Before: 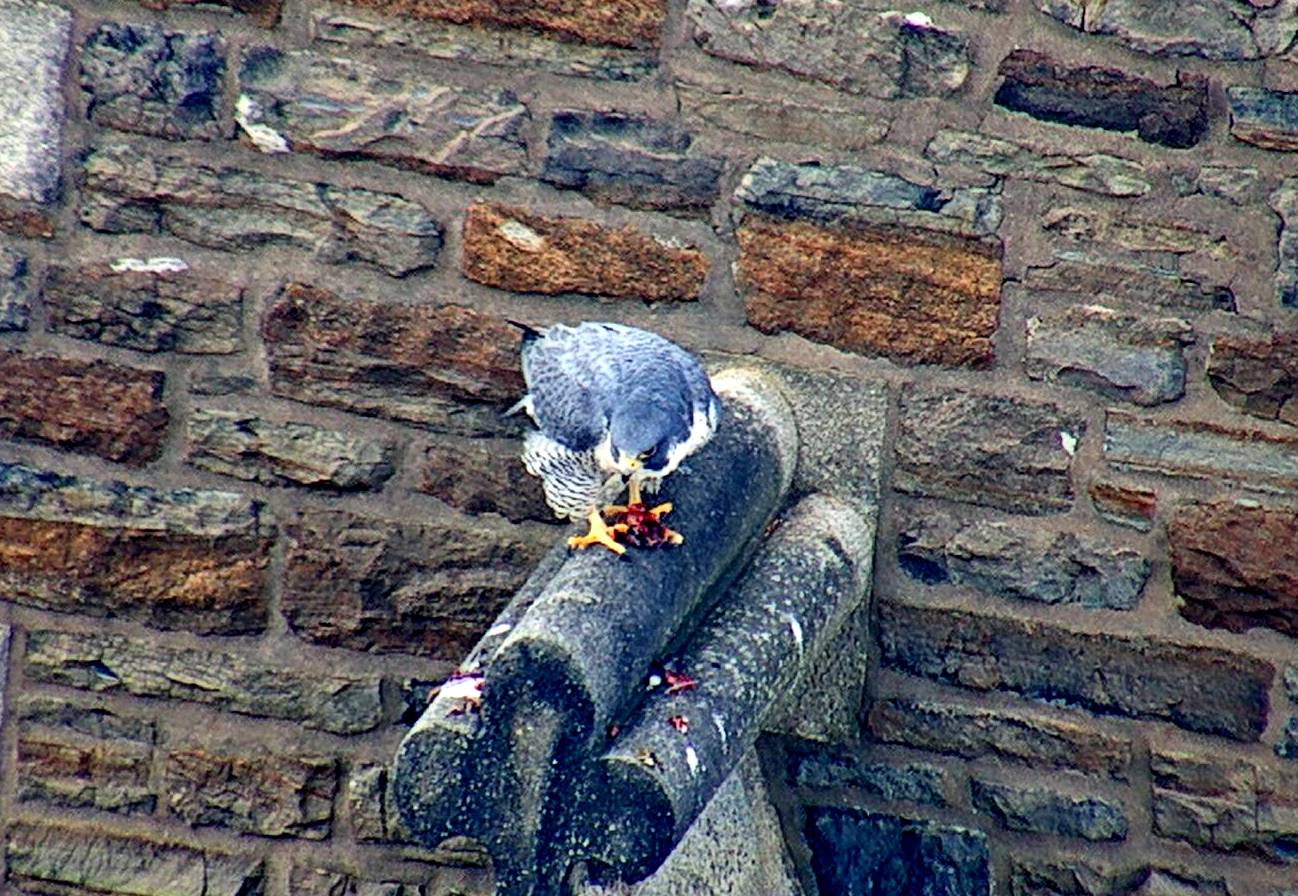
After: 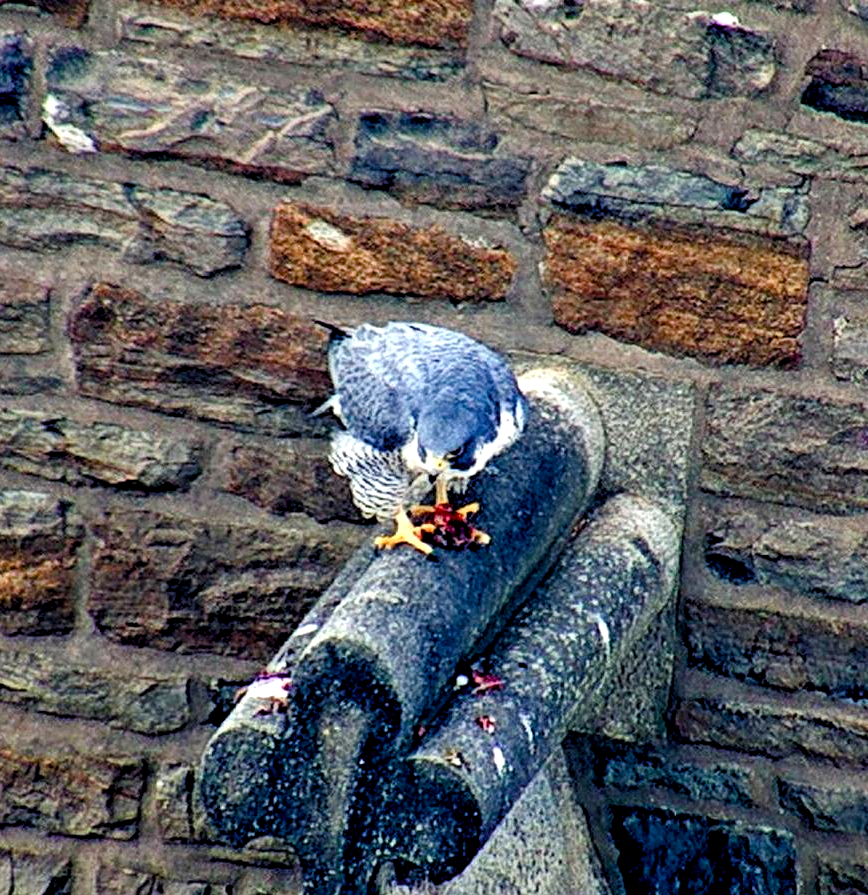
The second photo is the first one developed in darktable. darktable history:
crop and rotate: left 14.875%, right 18.187%
color balance rgb: linear chroma grading › global chroma 9.077%, perceptual saturation grading › global saturation 0.701%, perceptual saturation grading › highlights -18.64%, perceptual saturation grading › mid-tones 6.587%, perceptual saturation grading › shadows 28.072%, global vibrance 14.982%
local contrast: highlights 106%, shadows 100%, detail 131%, midtone range 0.2
levels: levels [0.026, 0.507, 0.987]
